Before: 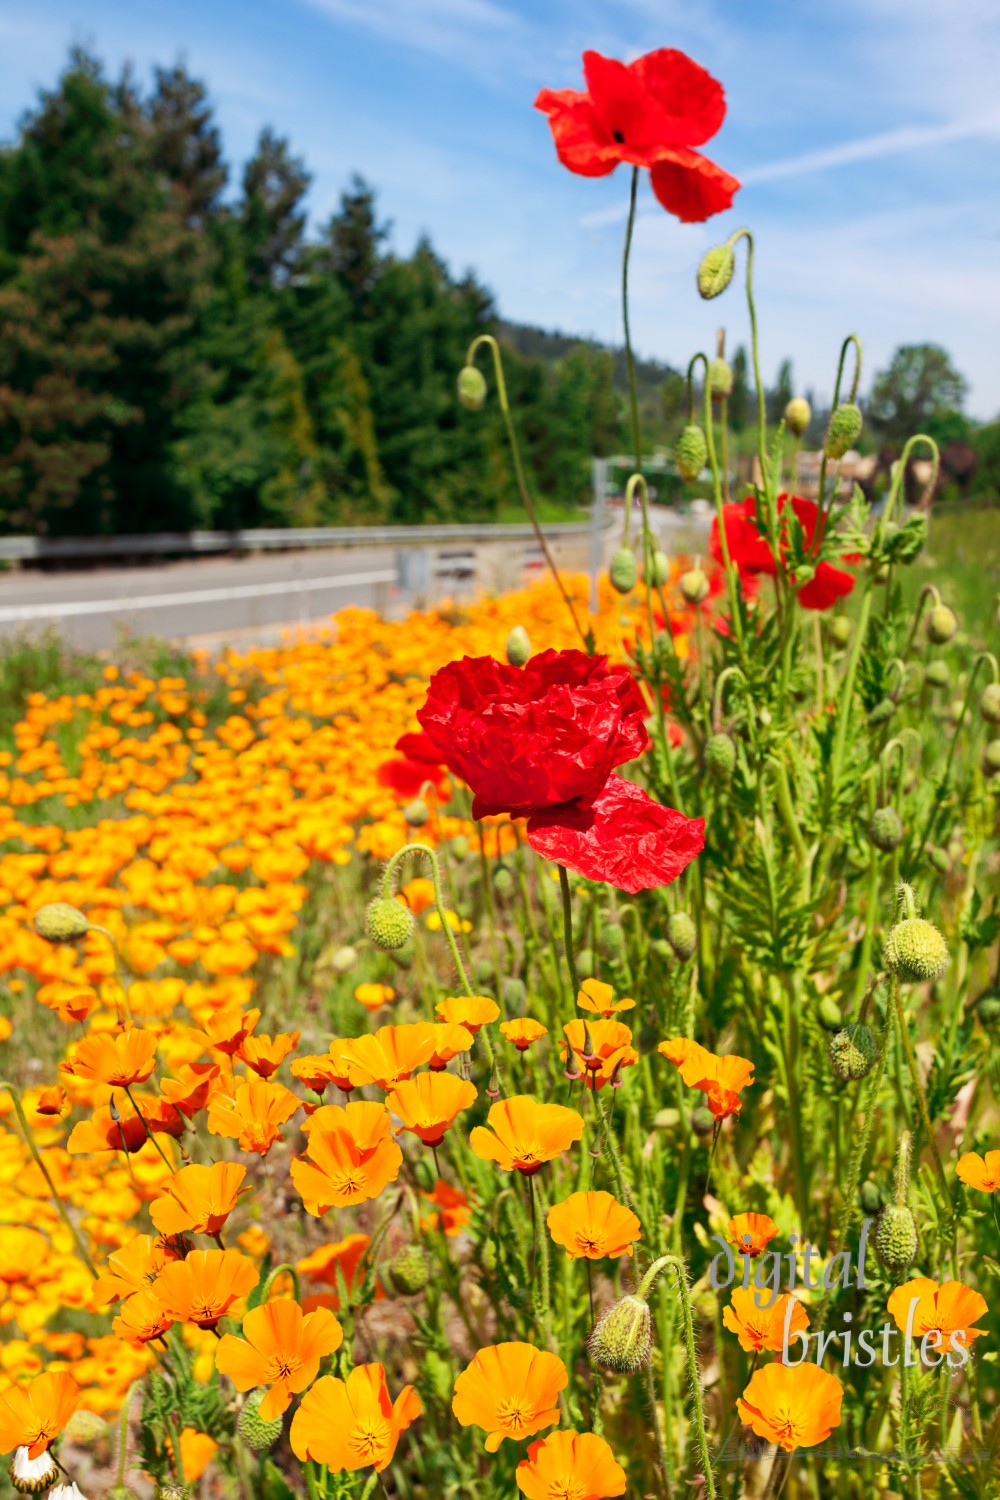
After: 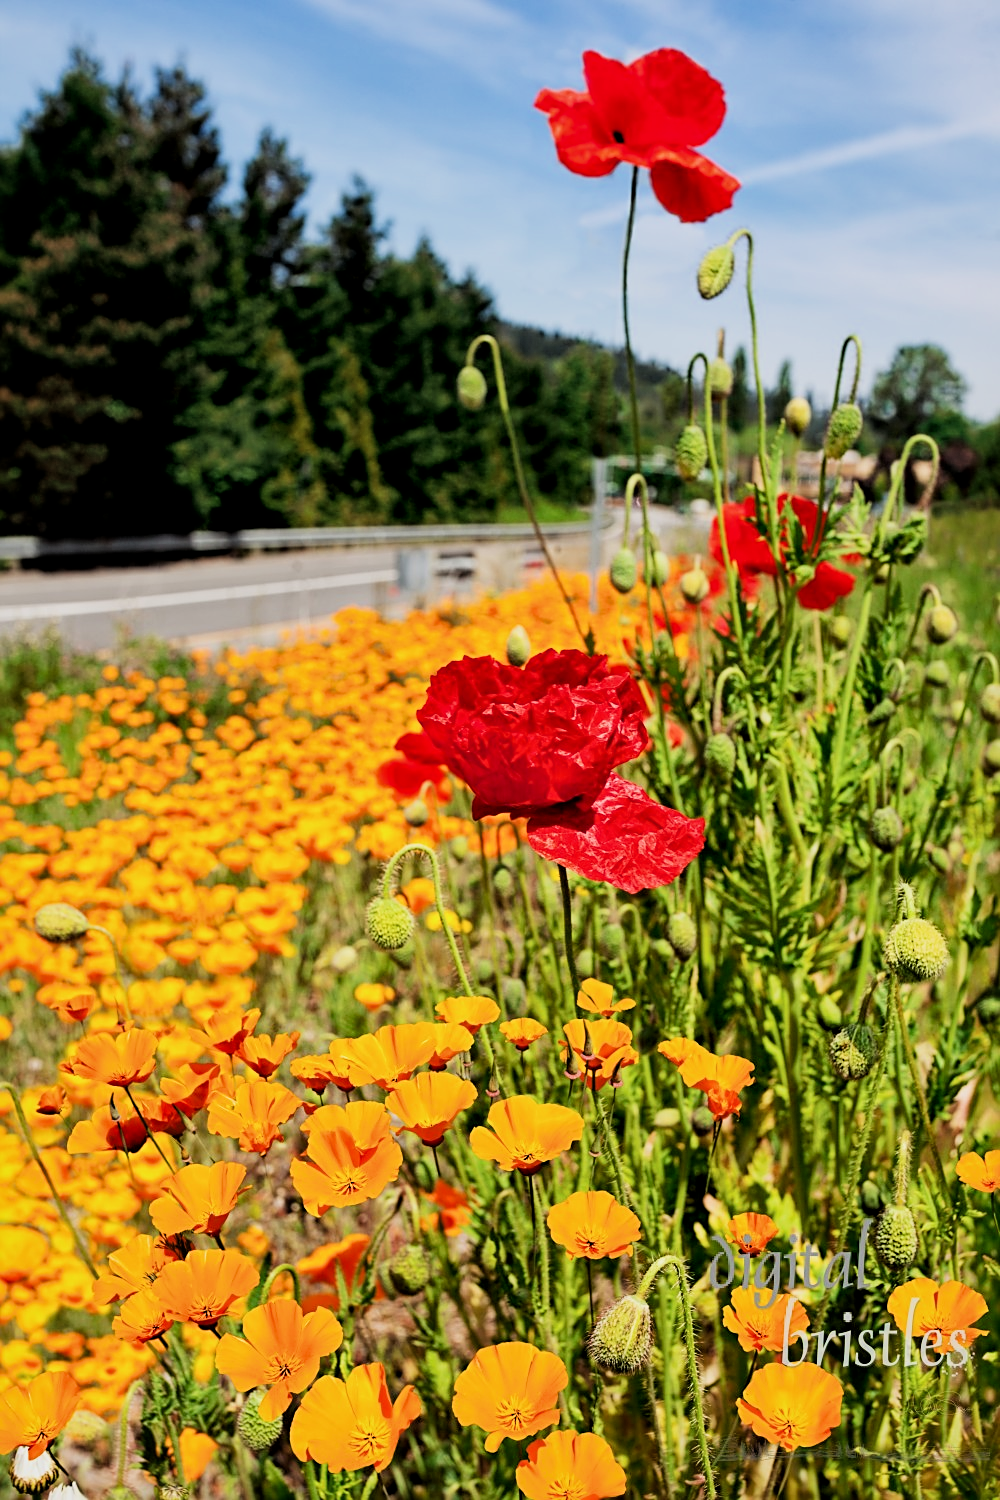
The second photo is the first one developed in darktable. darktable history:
sharpen: on, module defaults
local contrast: mode bilateral grid, contrast 20, coarseness 49, detail 129%, midtone range 0.2
filmic rgb: black relative exposure -5.1 EV, white relative exposure 3.95 EV, hardness 2.89, contrast 1.301, iterations of high-quality reconstruction 0
